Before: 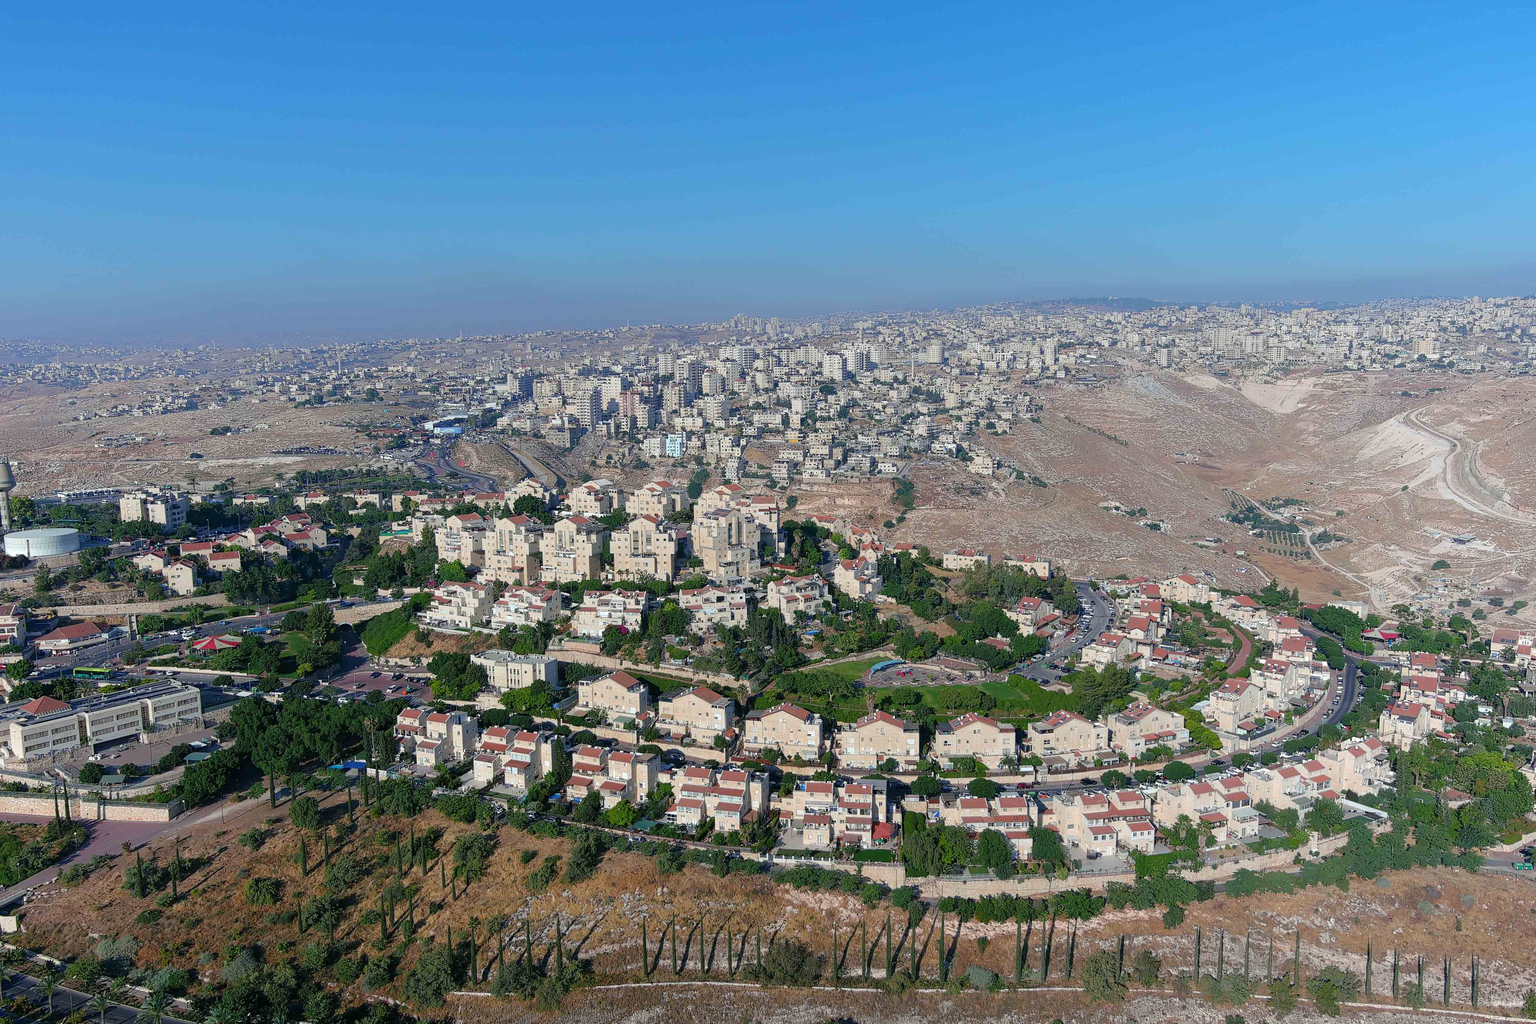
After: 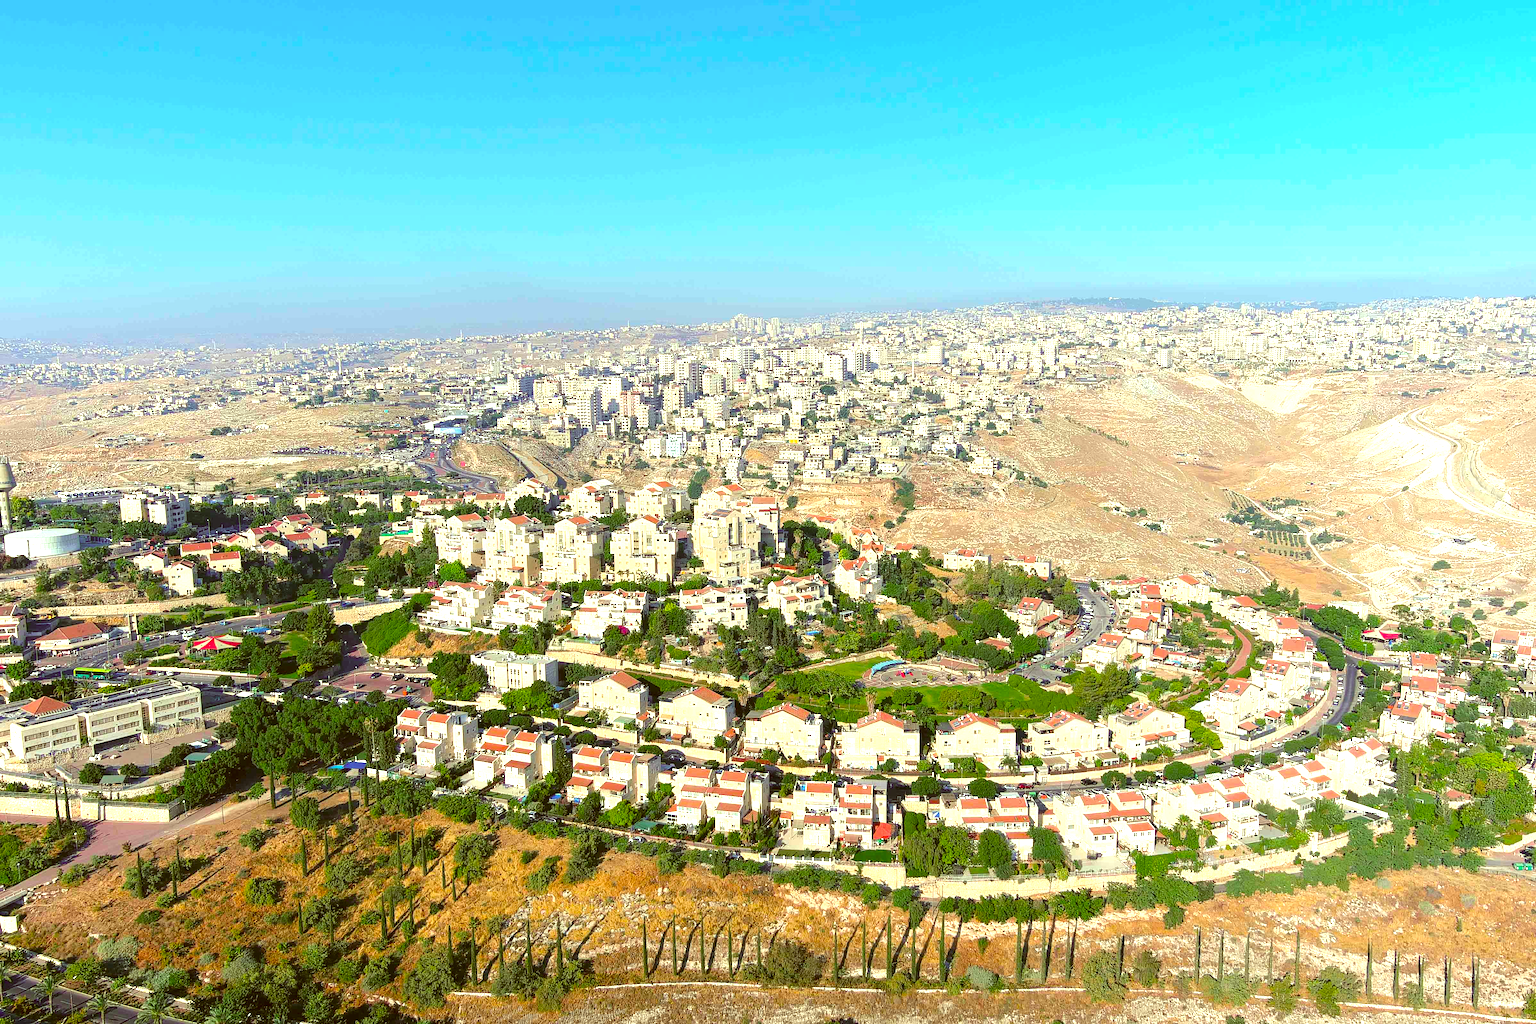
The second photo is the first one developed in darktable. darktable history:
exposure: black level correction 0, exposure 1.331 EV, compensate exposure bias true, compensate highlight preservation false
color correction: highlights a* -5.31, highlights b* 9.79, shadows a* 9.93, shadows b* 24.34
color balance rgb: highlights gain › chroma 3.089%, highlights gain › hue 78.71°, perceptual saturation grading › global saturation 30.262%
contrast equalizer: y [[0.5 ×6], [0.5 ×6], [0.975, 0.964, 0.925, 0.865, 0.793, 0.721], [0 ×6], [0 ×6]]
